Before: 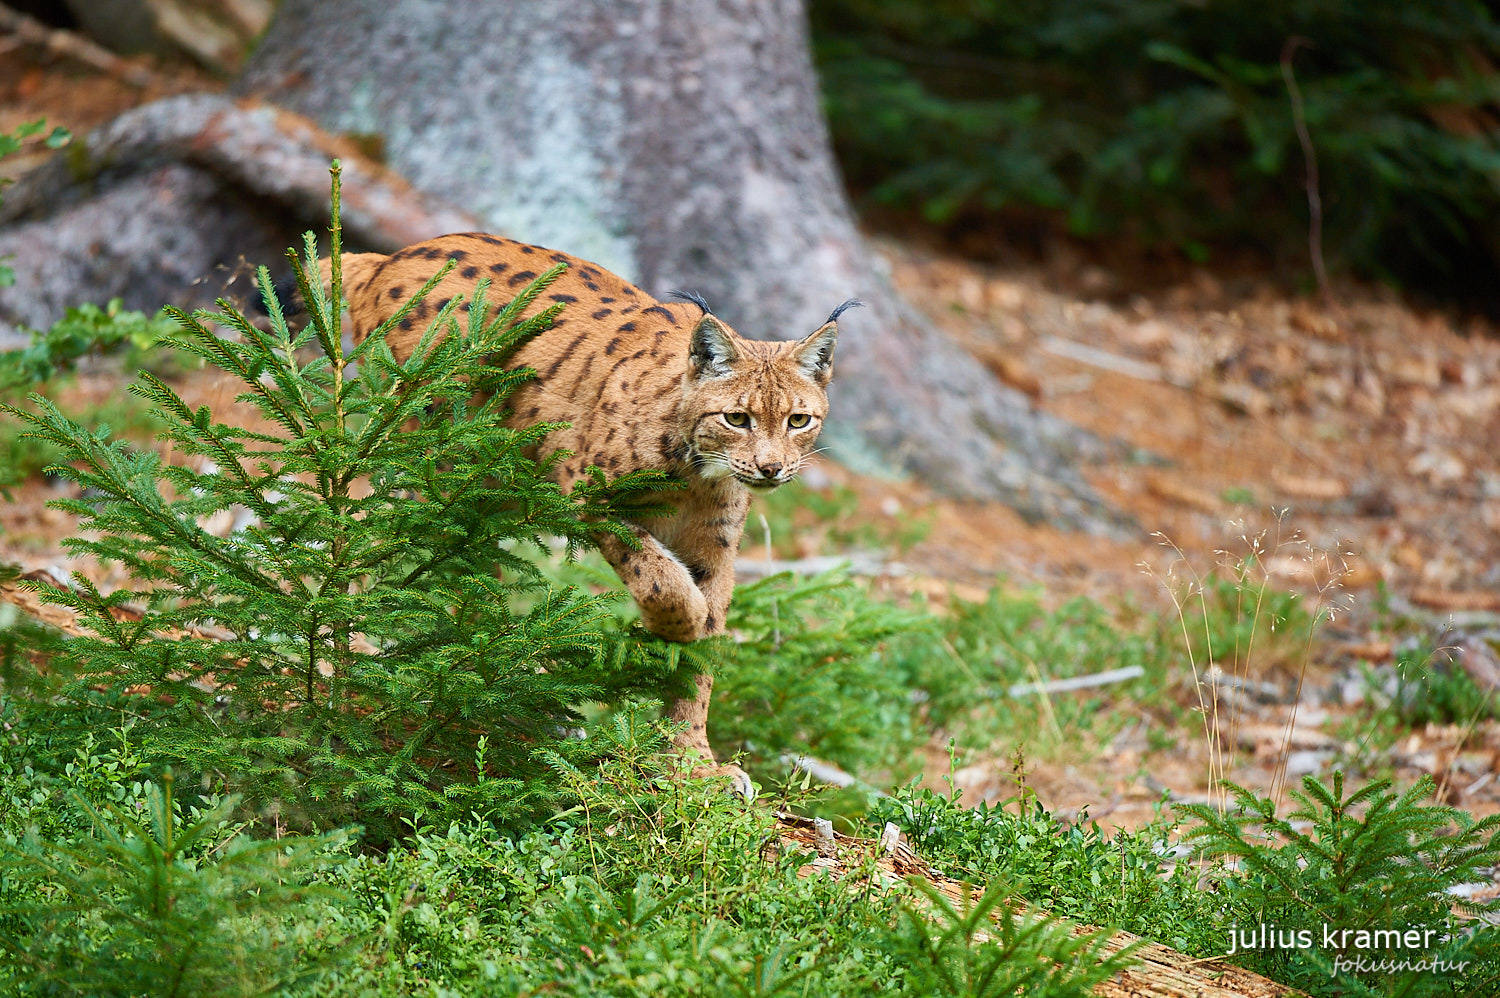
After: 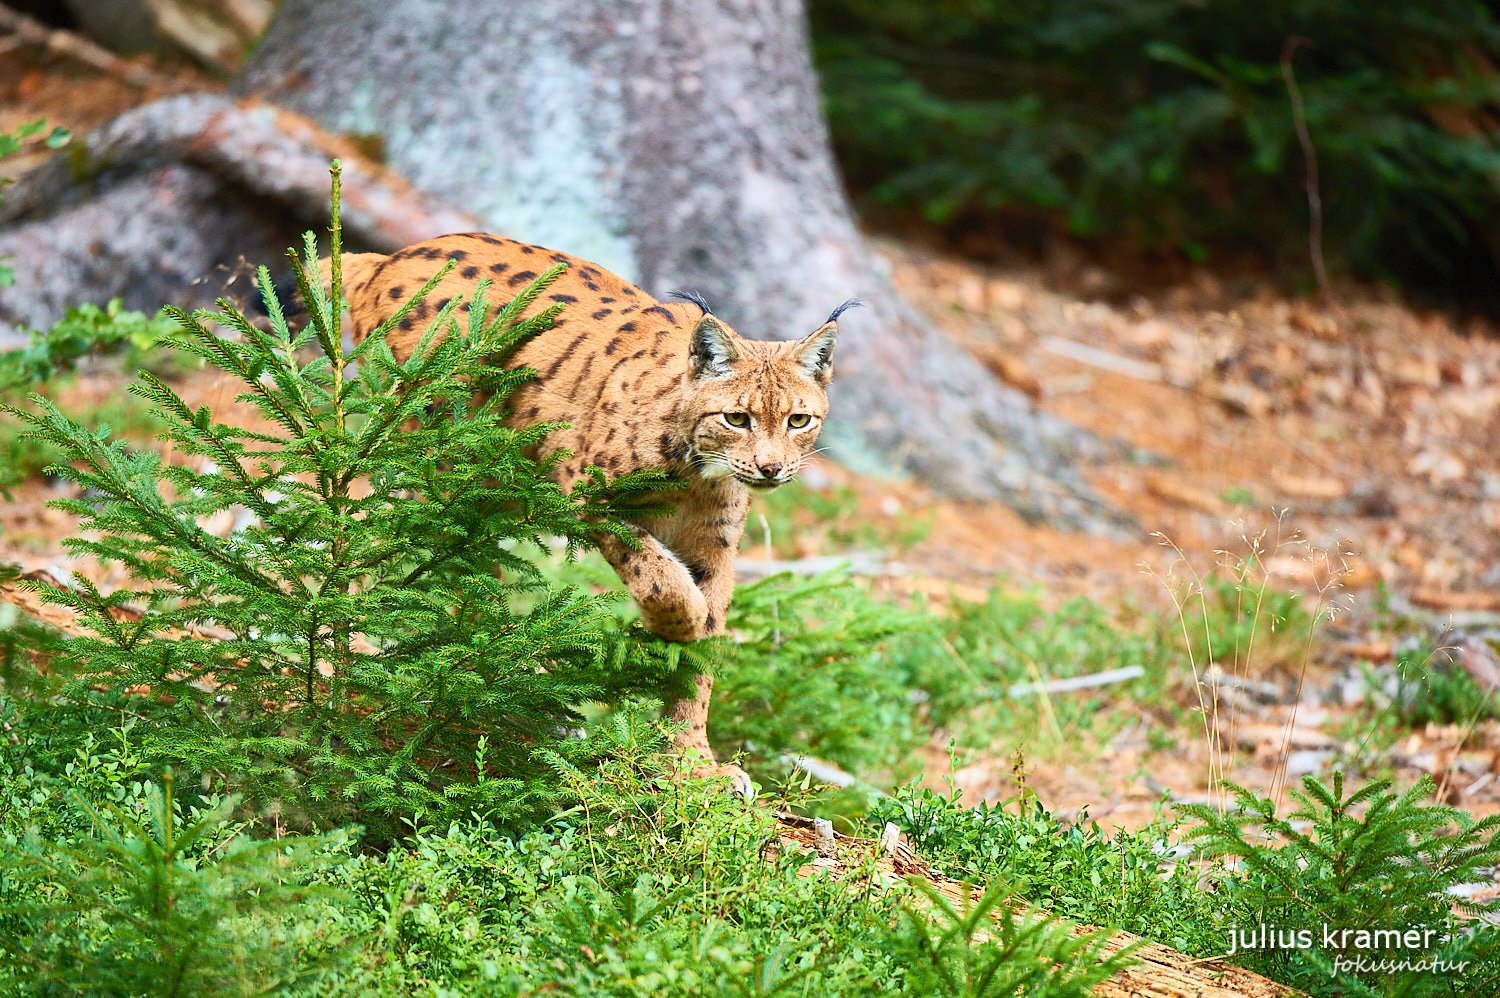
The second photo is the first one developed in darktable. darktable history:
contrast brightness saturation: contrast 0.2, brightness 0.146, saturation 0.145
